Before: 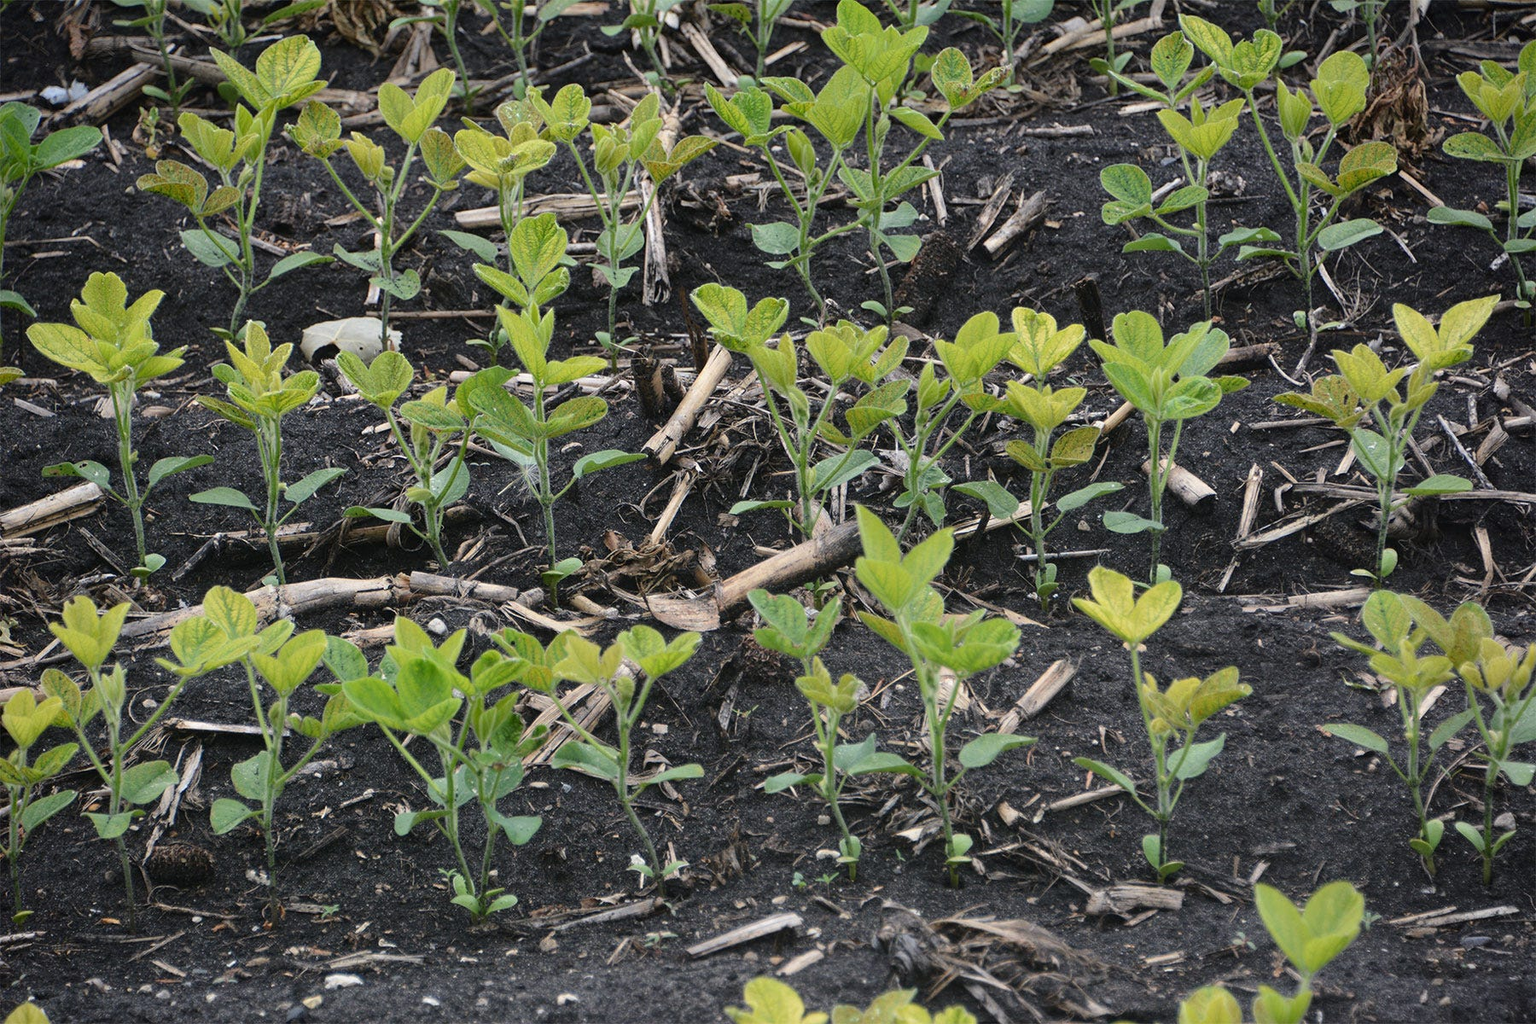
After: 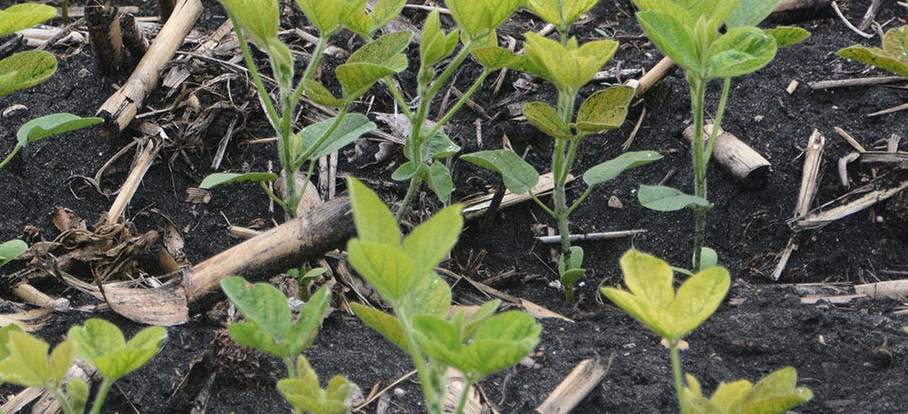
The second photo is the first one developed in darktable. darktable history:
crop: left 36.393%, top 34.506%, right 13.117%, bottom 30.359%
